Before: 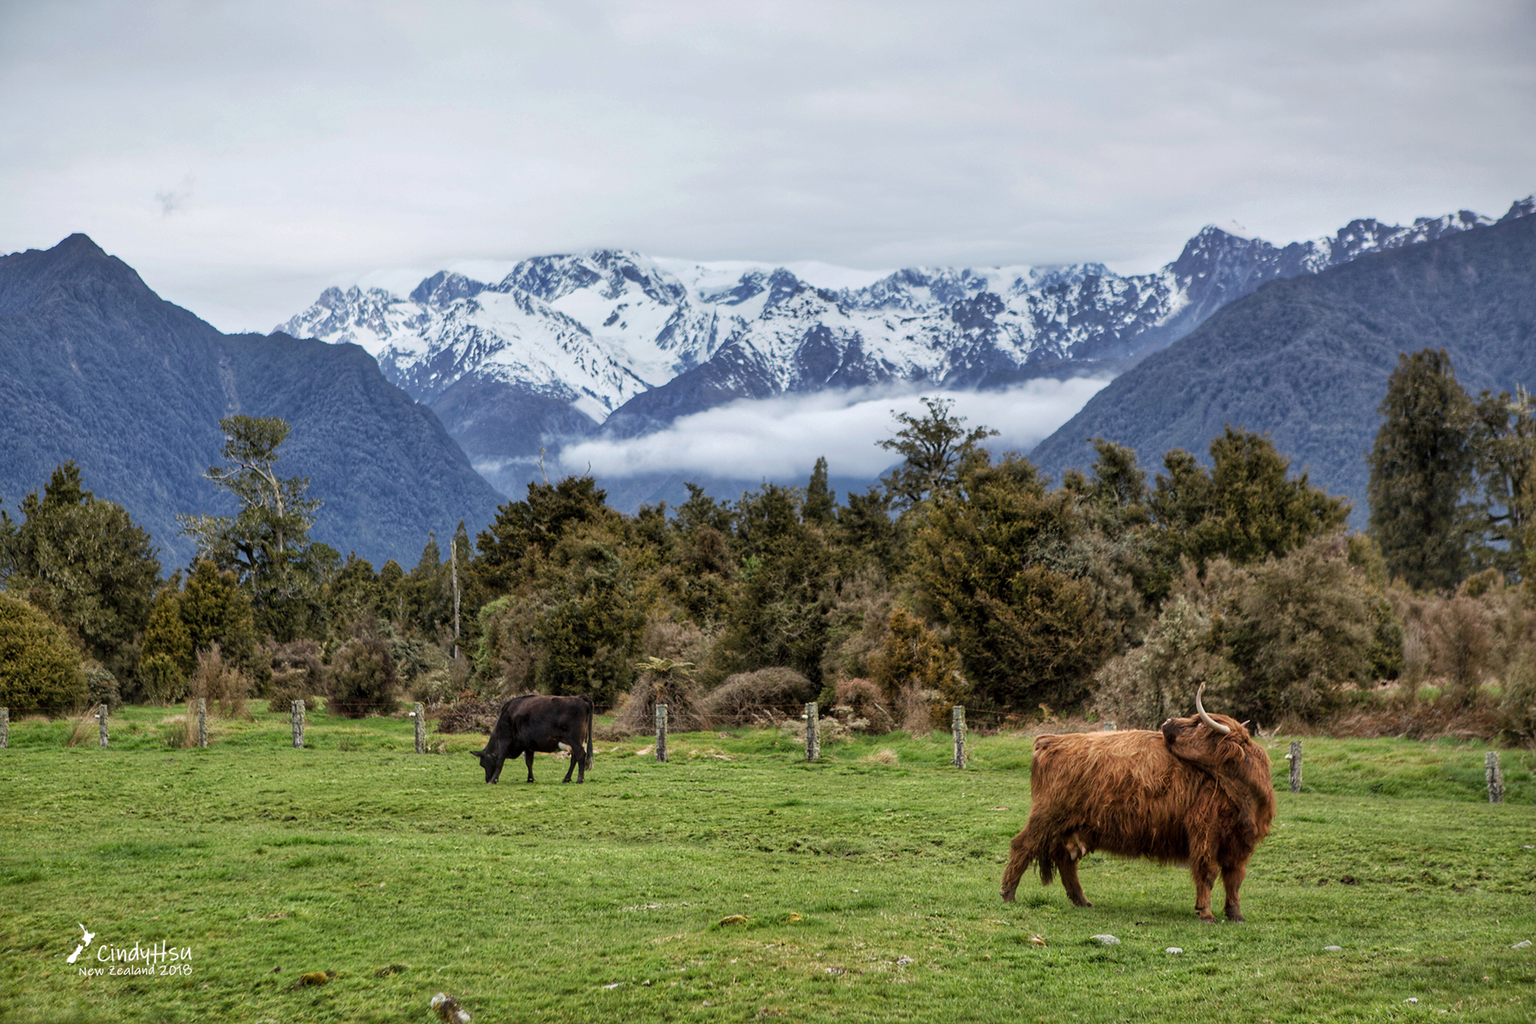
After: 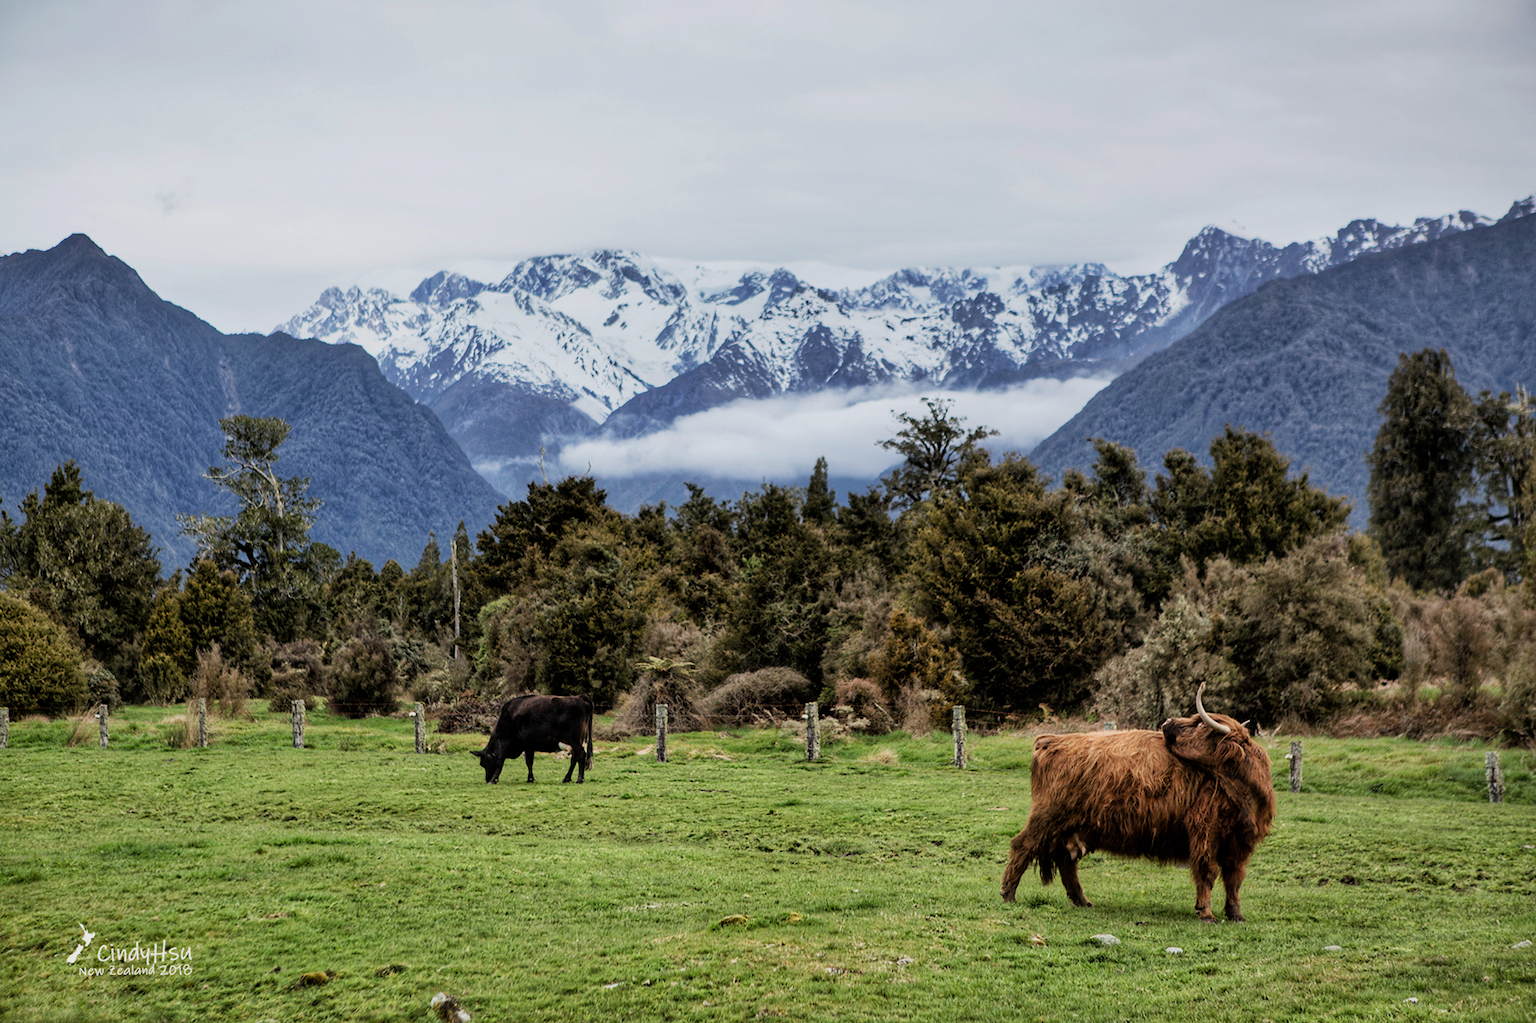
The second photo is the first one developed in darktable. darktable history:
filmic rgb: black relative exposure -16 EV, white relative exposure 5.29 EV, hardness 5.89, contrast 1.247
